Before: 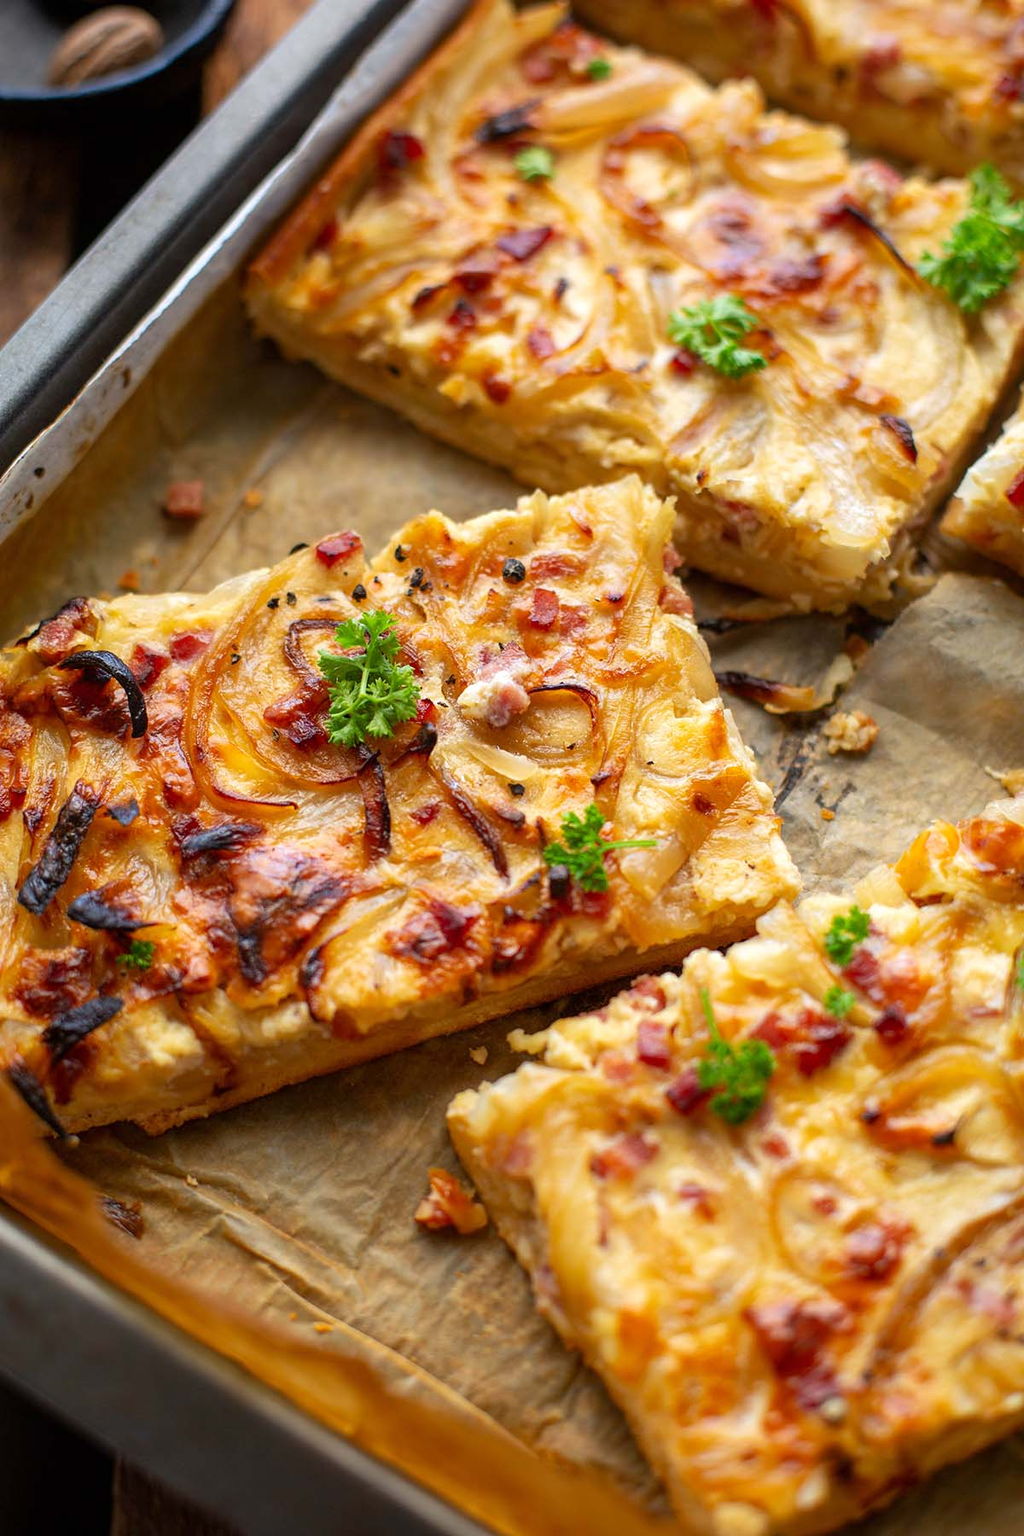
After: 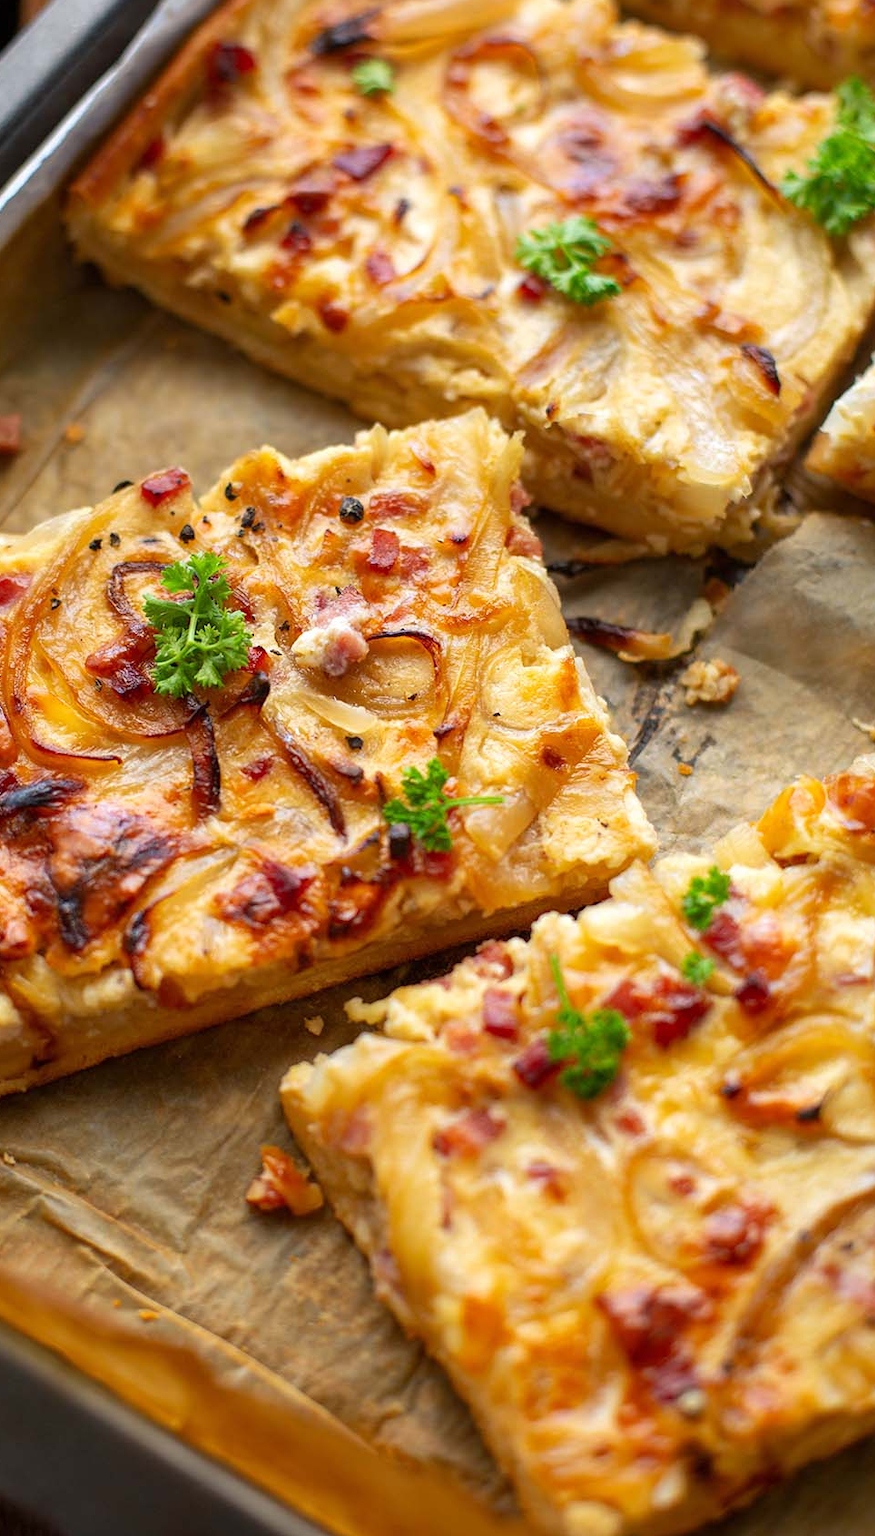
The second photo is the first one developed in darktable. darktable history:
crop and rotate: left 17.924%, top 5.966%, right 1.725%
